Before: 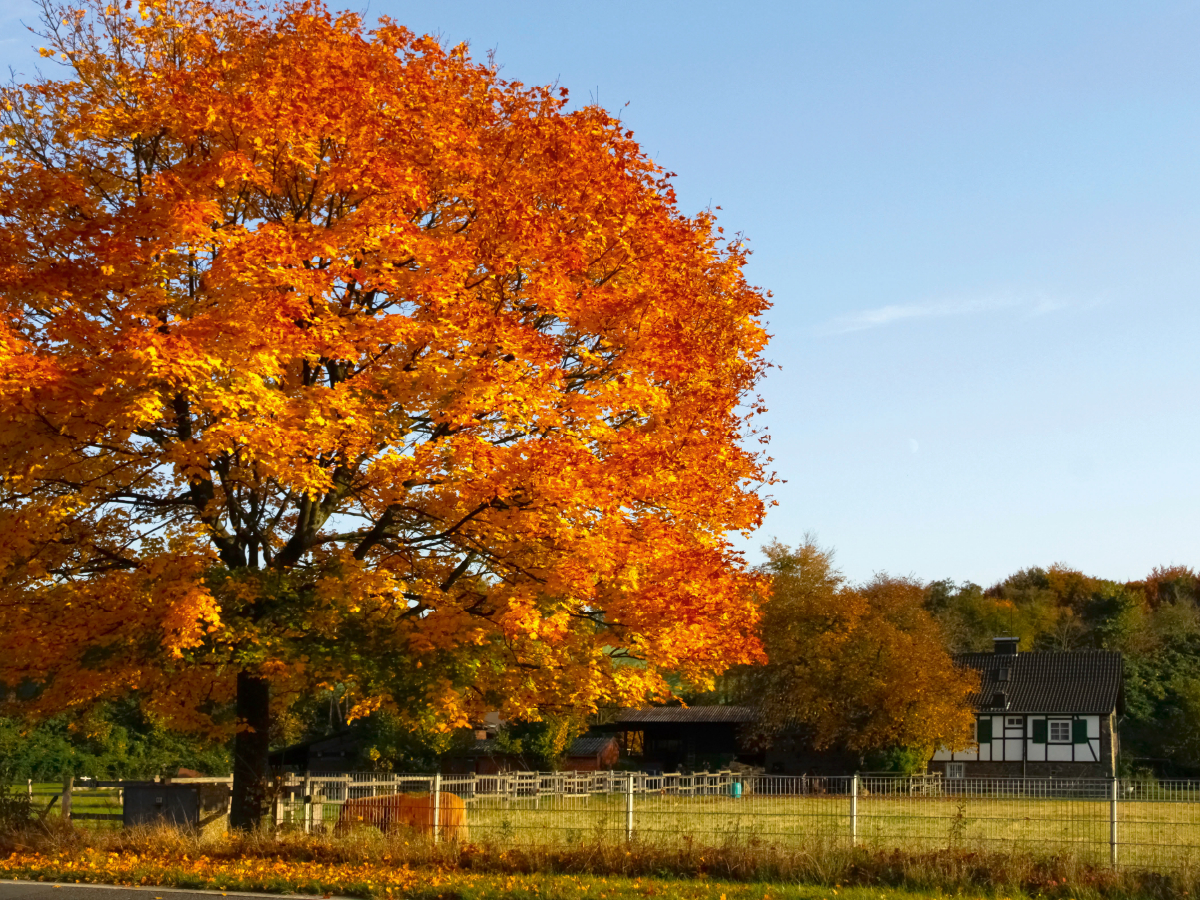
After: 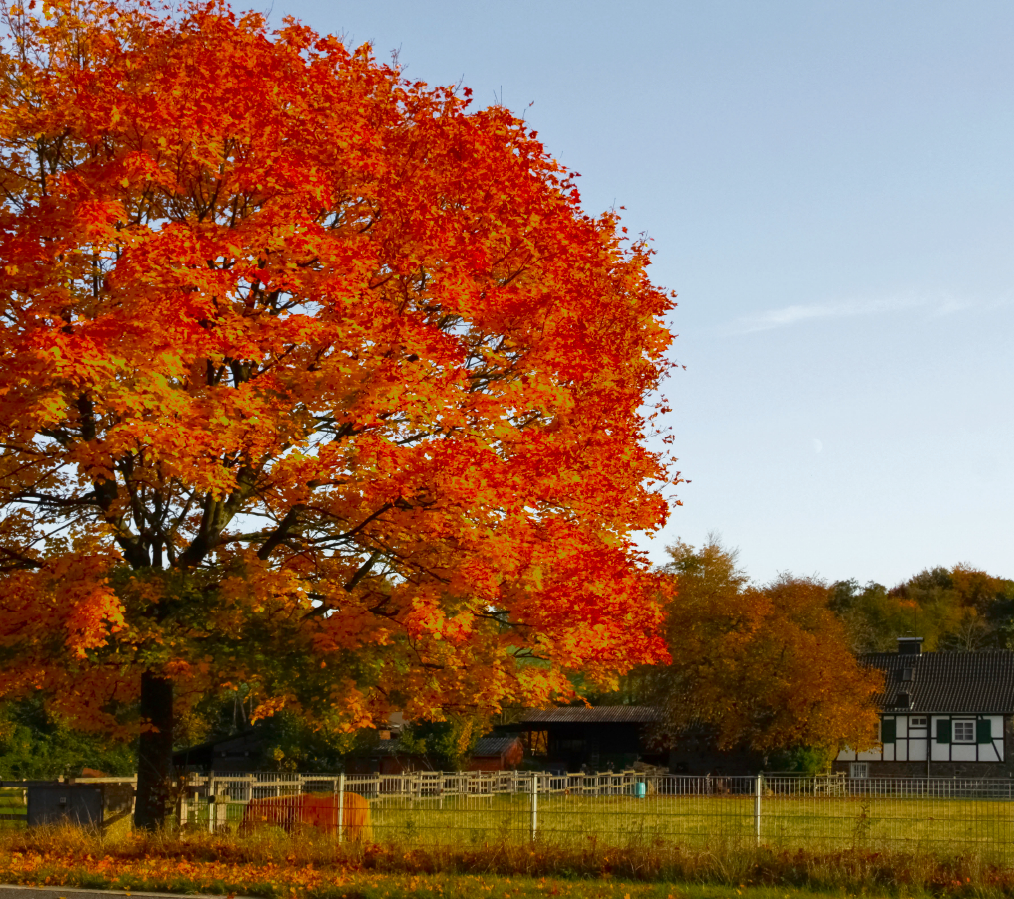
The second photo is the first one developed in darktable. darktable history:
color zones: curves: ch0 [(0, 0.48) (0.209, 0.398) (0.305, 0.332) (0.429, 0.493) (0.571, 0.5) (0.714, 0.5) (0.857, 0.5) (1, 0.48)]; ch1 [(0, 0.633) (0.143, 0.586) (0.286, 0.489) (0.429, 0.448) (0.571, 0.31) (0.714, 0.335) (0.857, 0.492) (1, 0.633)]; ch2 [(0, 0.448) (0.143, 0.498) (0.286, 0.5) (0.429, 0.5) (0.571, 0.5) (0.714, 0.5) (0.857, 0.5) (1, 0.448)]
exposure: compensate highlight preservation false
tone equalizer: on, module defaults
crop: left 8.022%, right 7.437%
